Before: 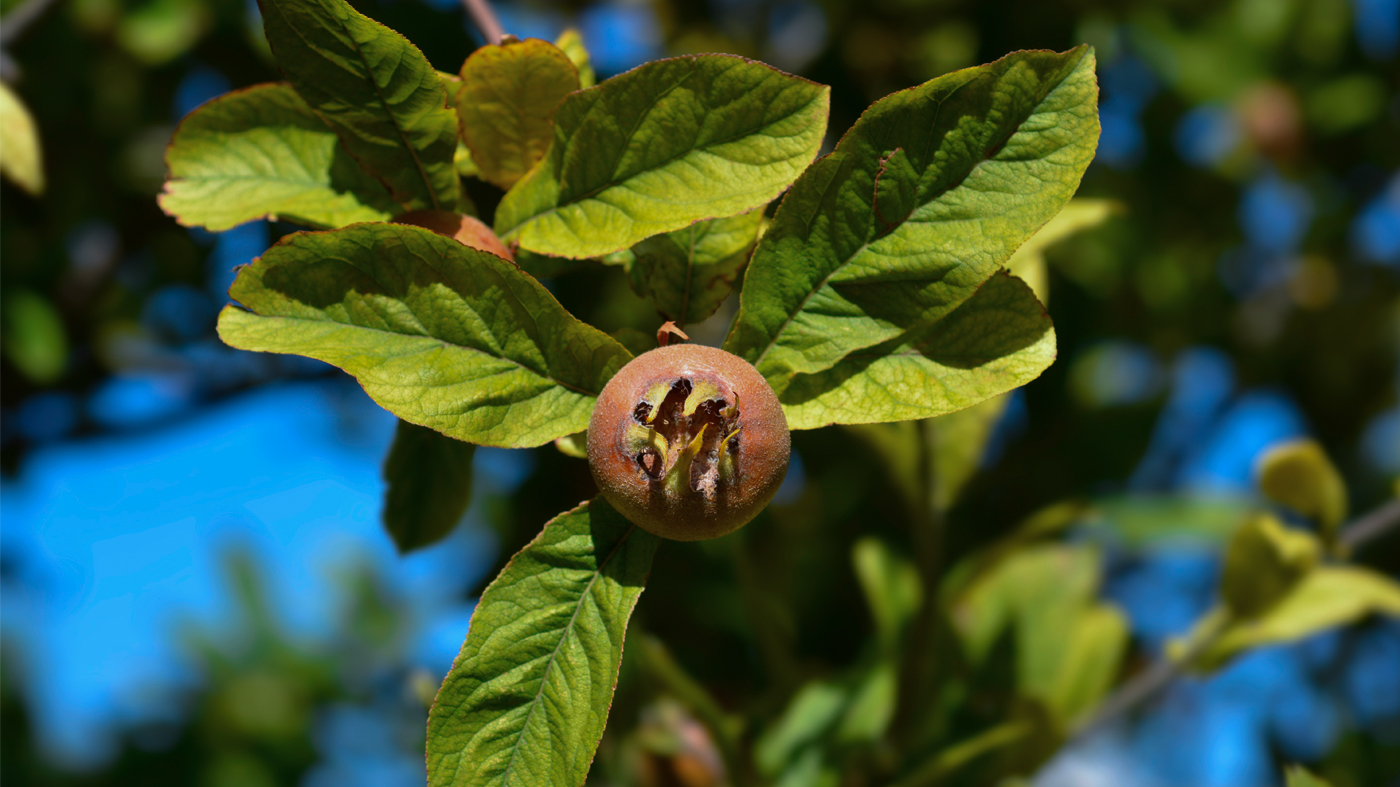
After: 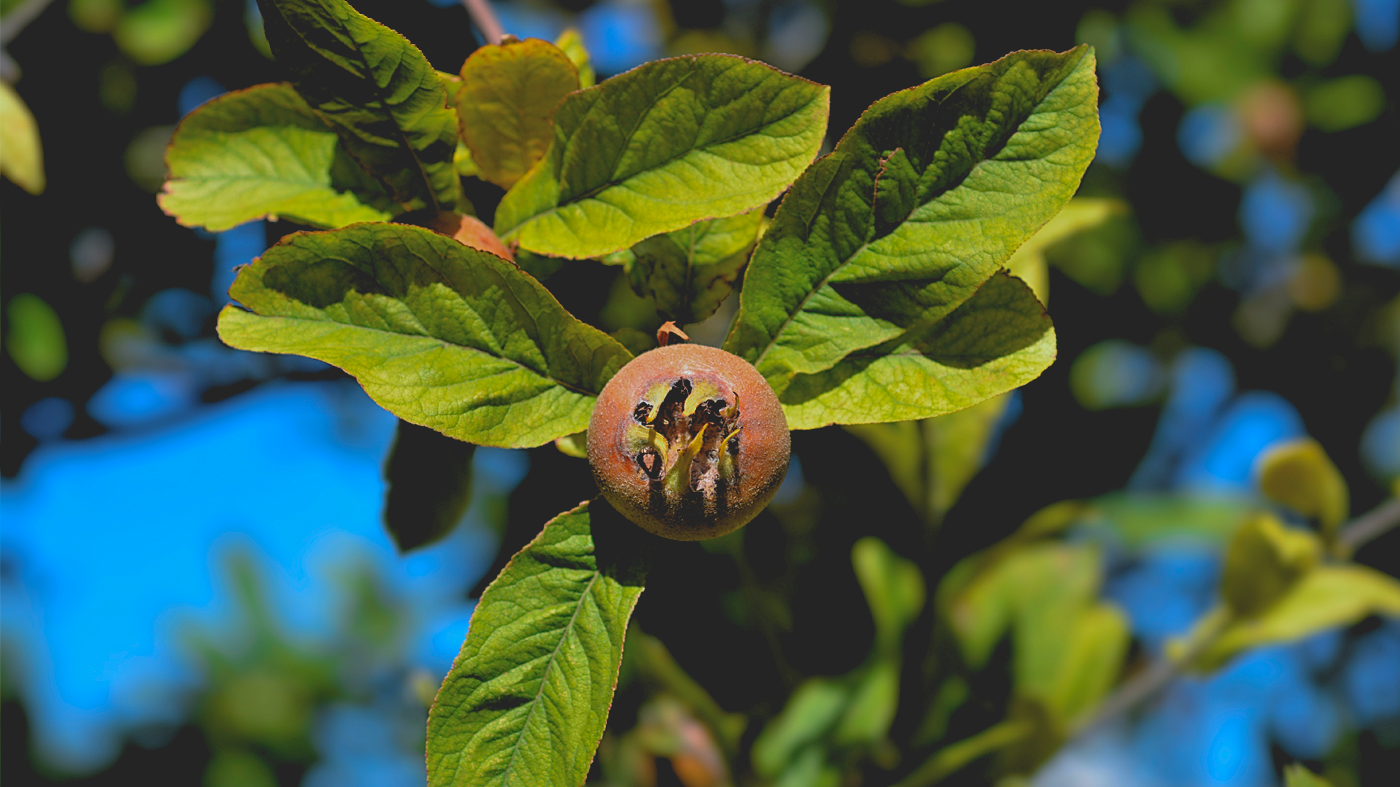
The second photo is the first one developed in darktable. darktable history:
contrast brightness saturation: contrast -0.28
sharpen: on, module defaults
rgb levels: levels [[0.013, 0.434, 0.89], [0, 0.5, 1], [0, 0.5, 1]]
